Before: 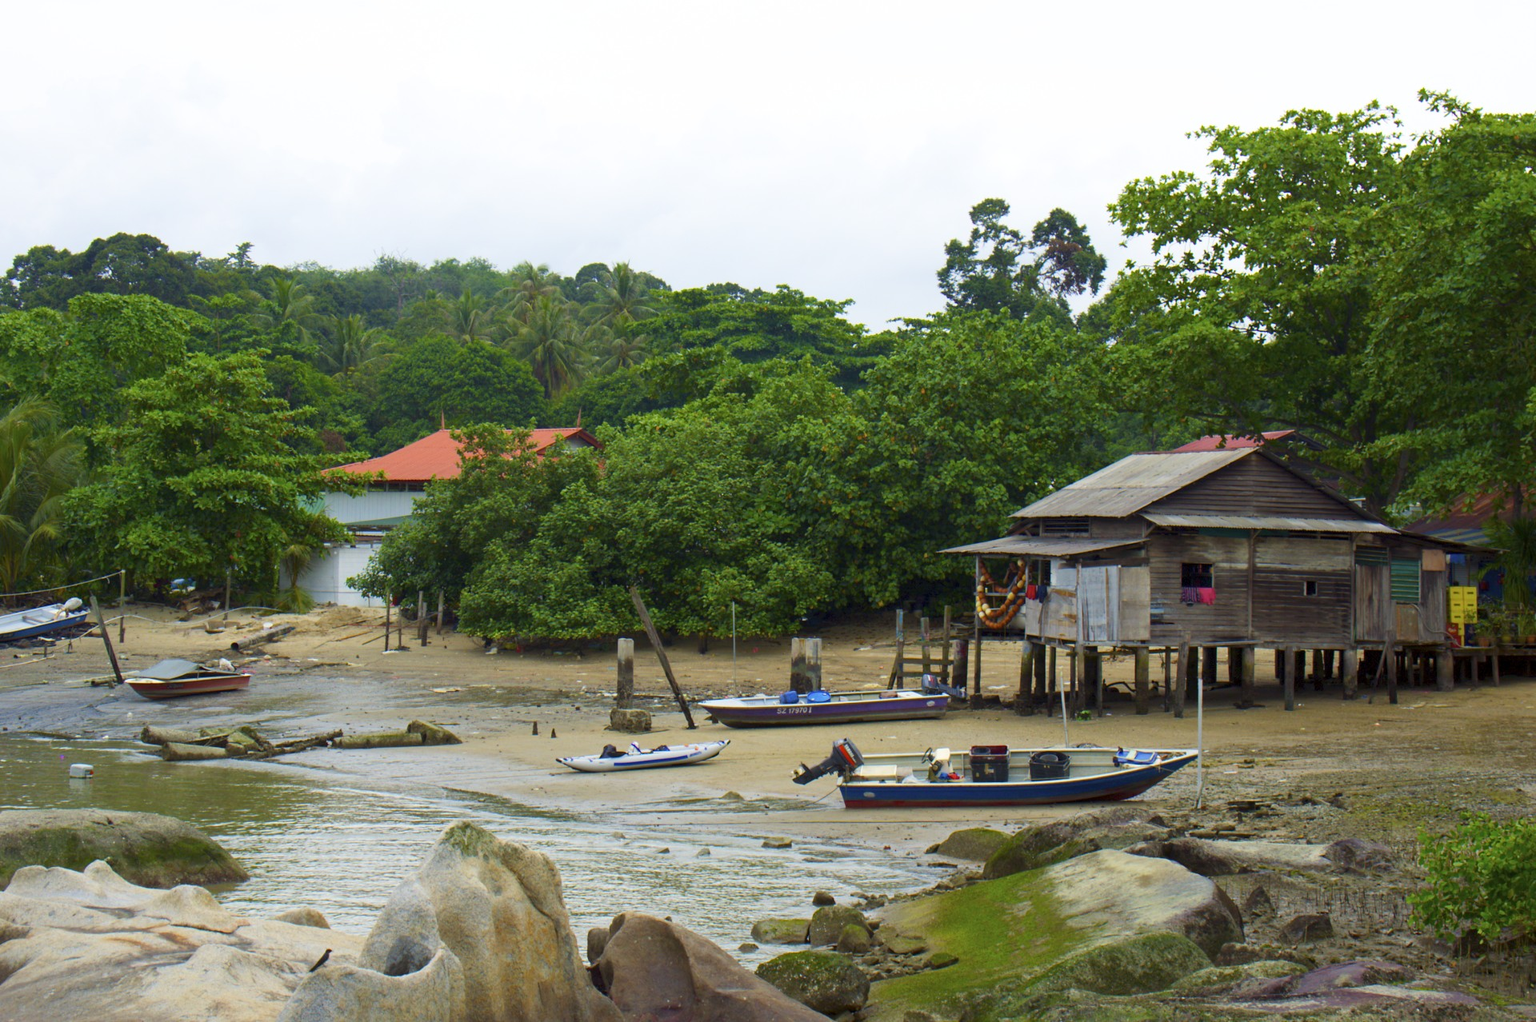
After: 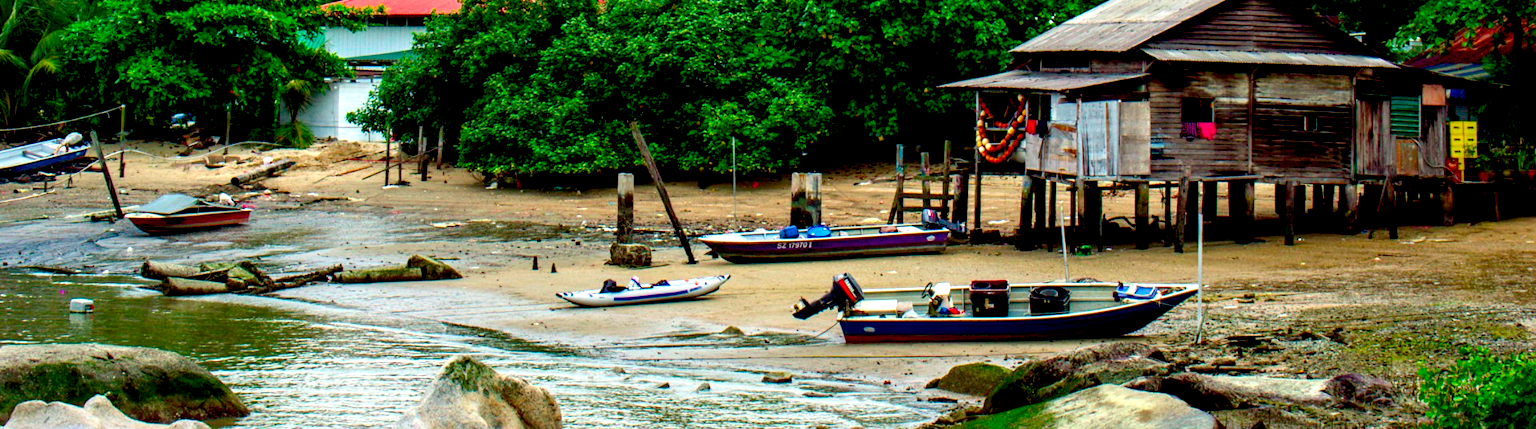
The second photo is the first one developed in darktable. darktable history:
crop: top 45.551%, bottom 12.262%
color contrast: green-magenta contrast 1.73, blue-yellow contrast 1.15
vignetting: fall-off start 100%, brightness 0.05, saturation 0
exposure: black level correction 0.025, exposure 0.182 EV, compensate highlight preservation false
local contrast: highlights 80%, shadows 57%, detail 175%, midtone range 0.602
